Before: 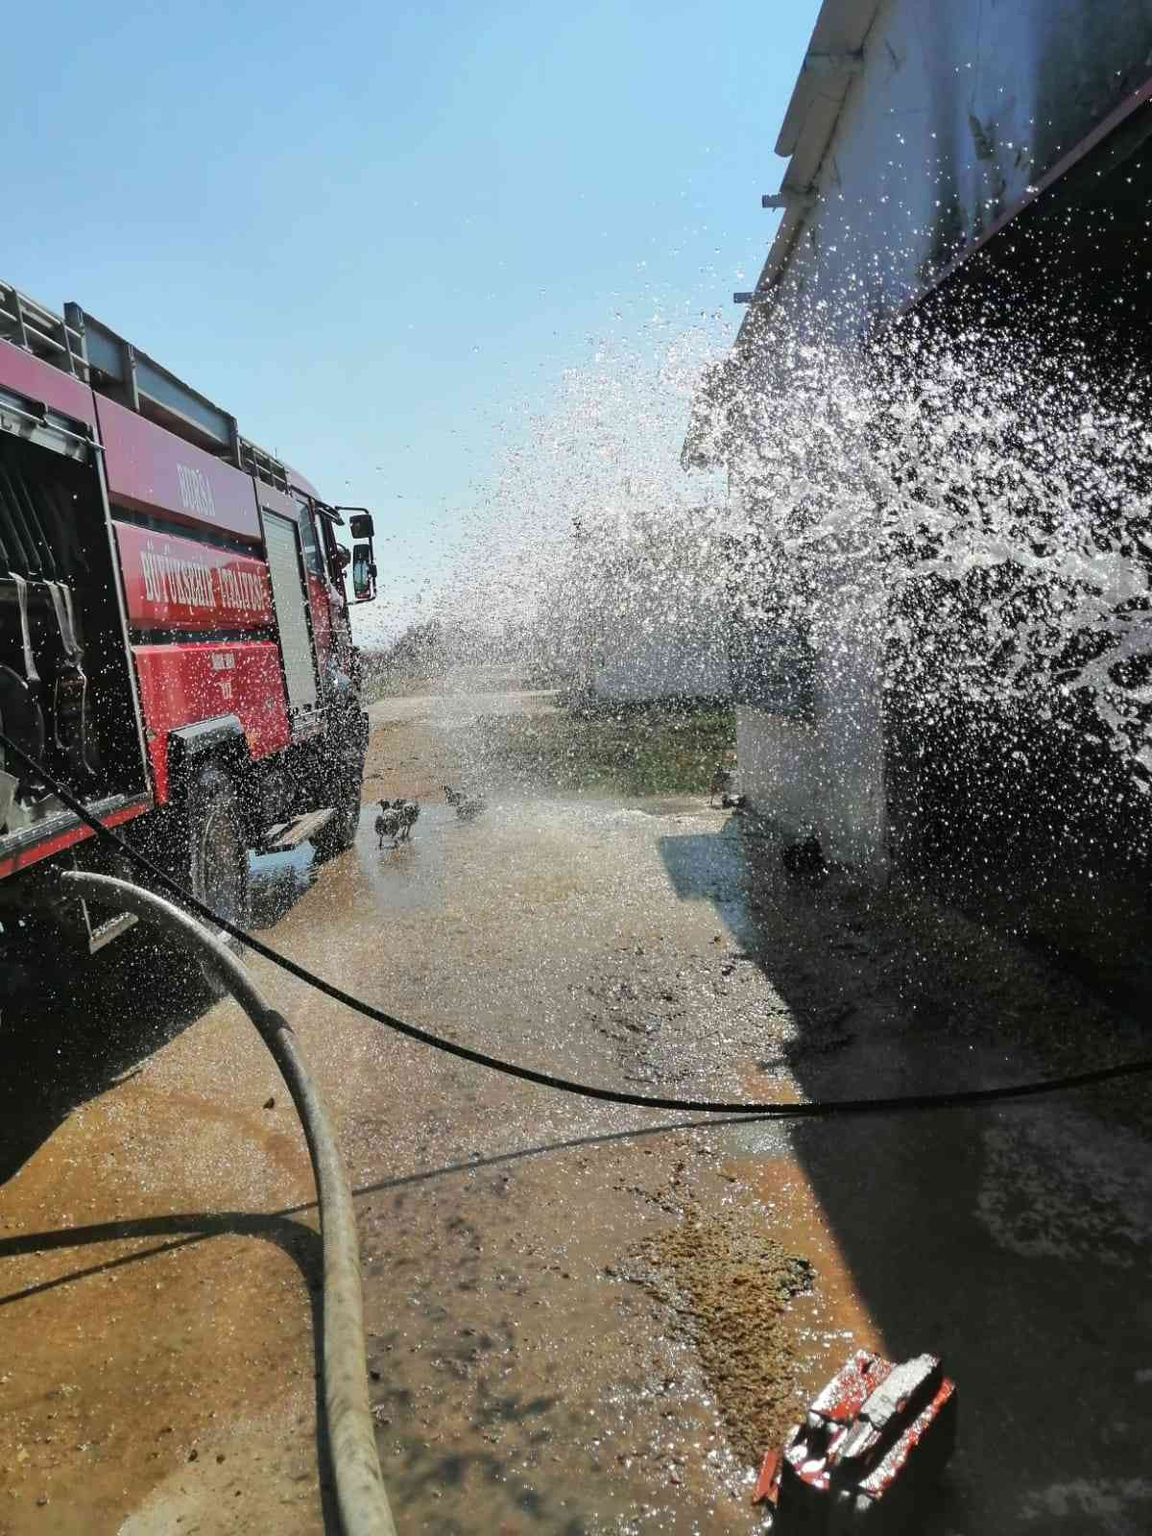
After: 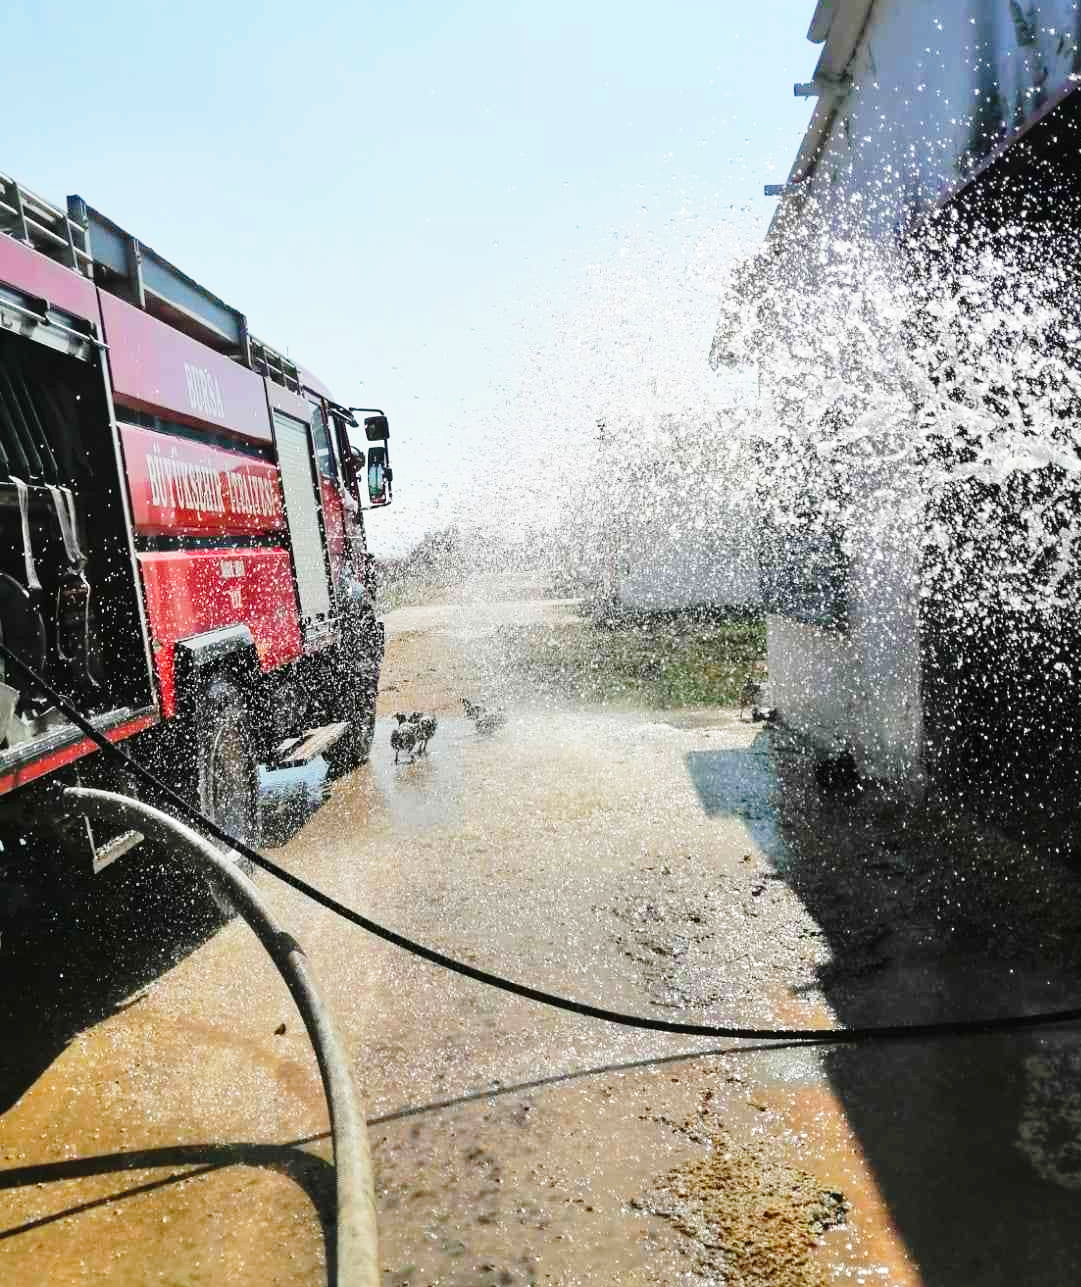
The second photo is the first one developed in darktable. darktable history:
crop: top 7.528%, right 9.88%, bottom 11.988%
base curve: curves: ch0 [(0, 0) (0.028, 0.03) (0.121, 0.232) (0.46, 0.748) (0.859, 0.968) (1, 1)], preserve colors none
